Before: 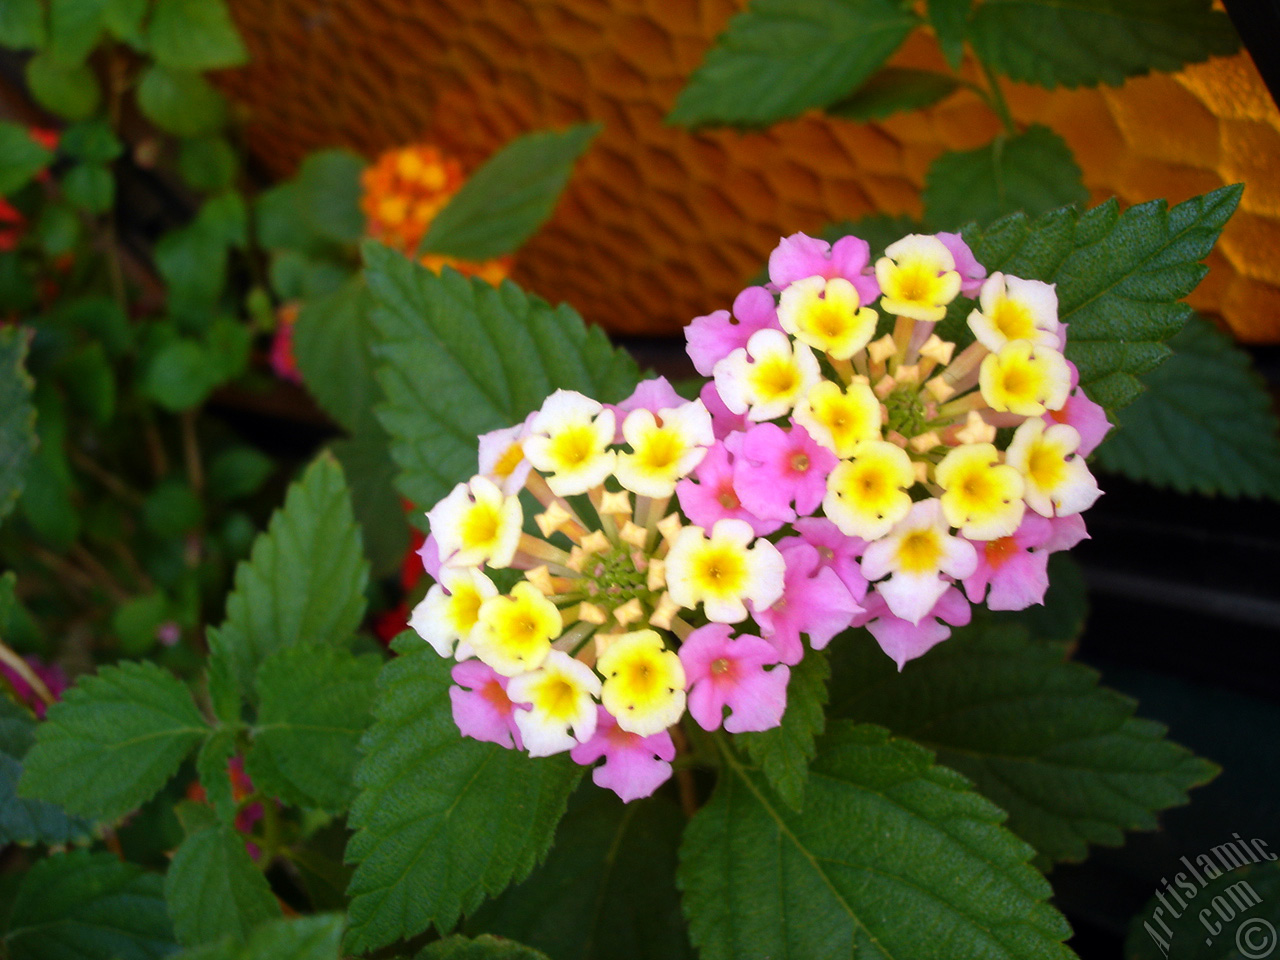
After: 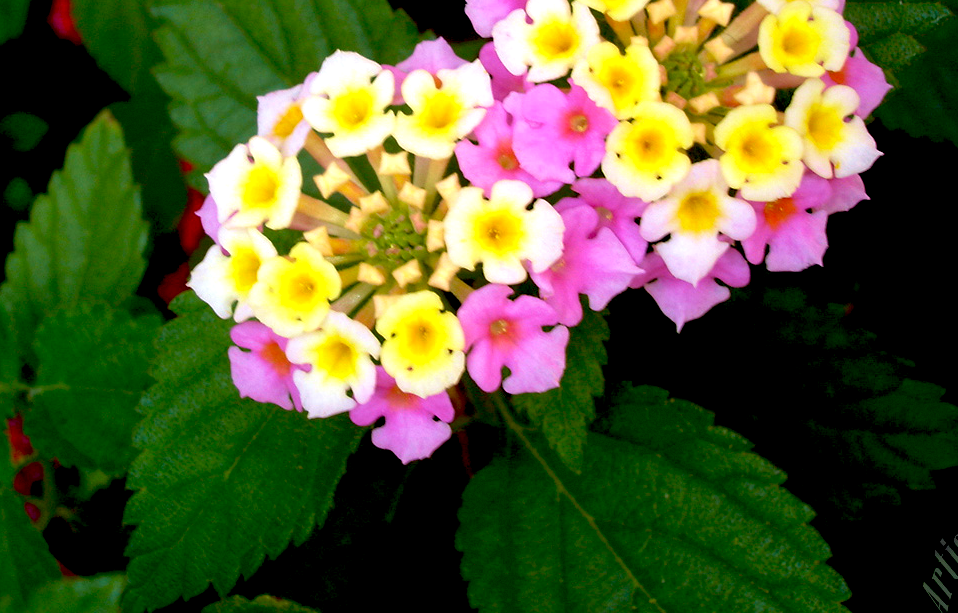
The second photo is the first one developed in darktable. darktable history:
crop and rotate: left 17.271%, top 35.359%, right 7.832%, bottom 0.783%
exposure: black level correction 0.026, exposure 0.183 EV, compensate highlight preservation false
velvia: strength 27.65%
color correction: highlights b* -0.007
